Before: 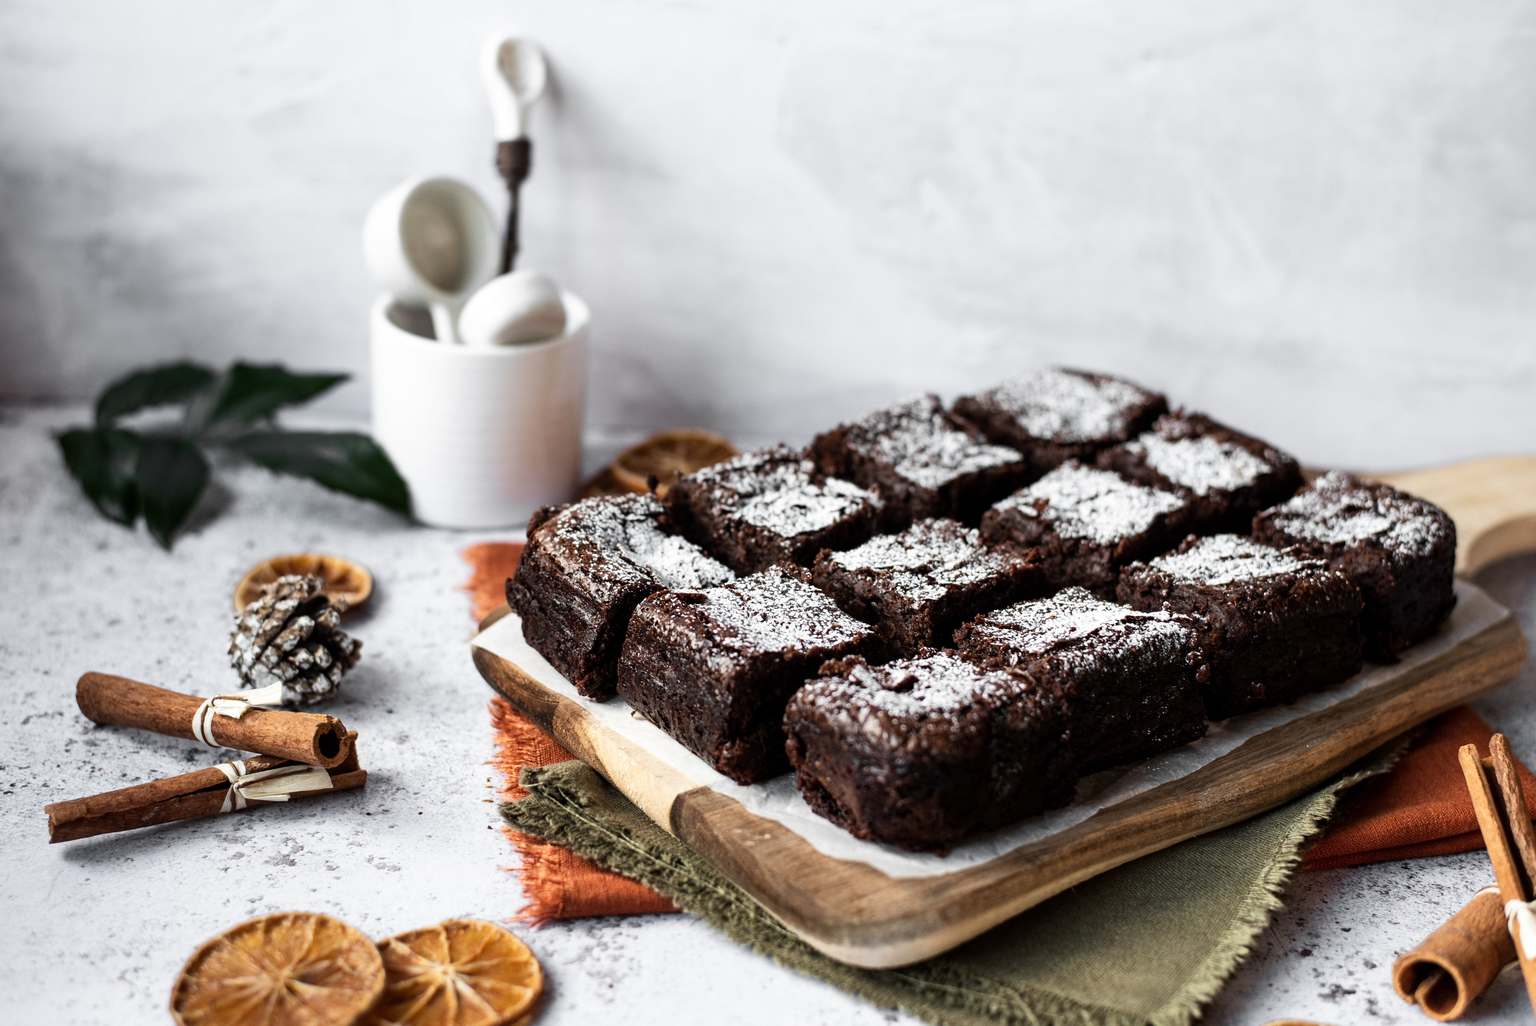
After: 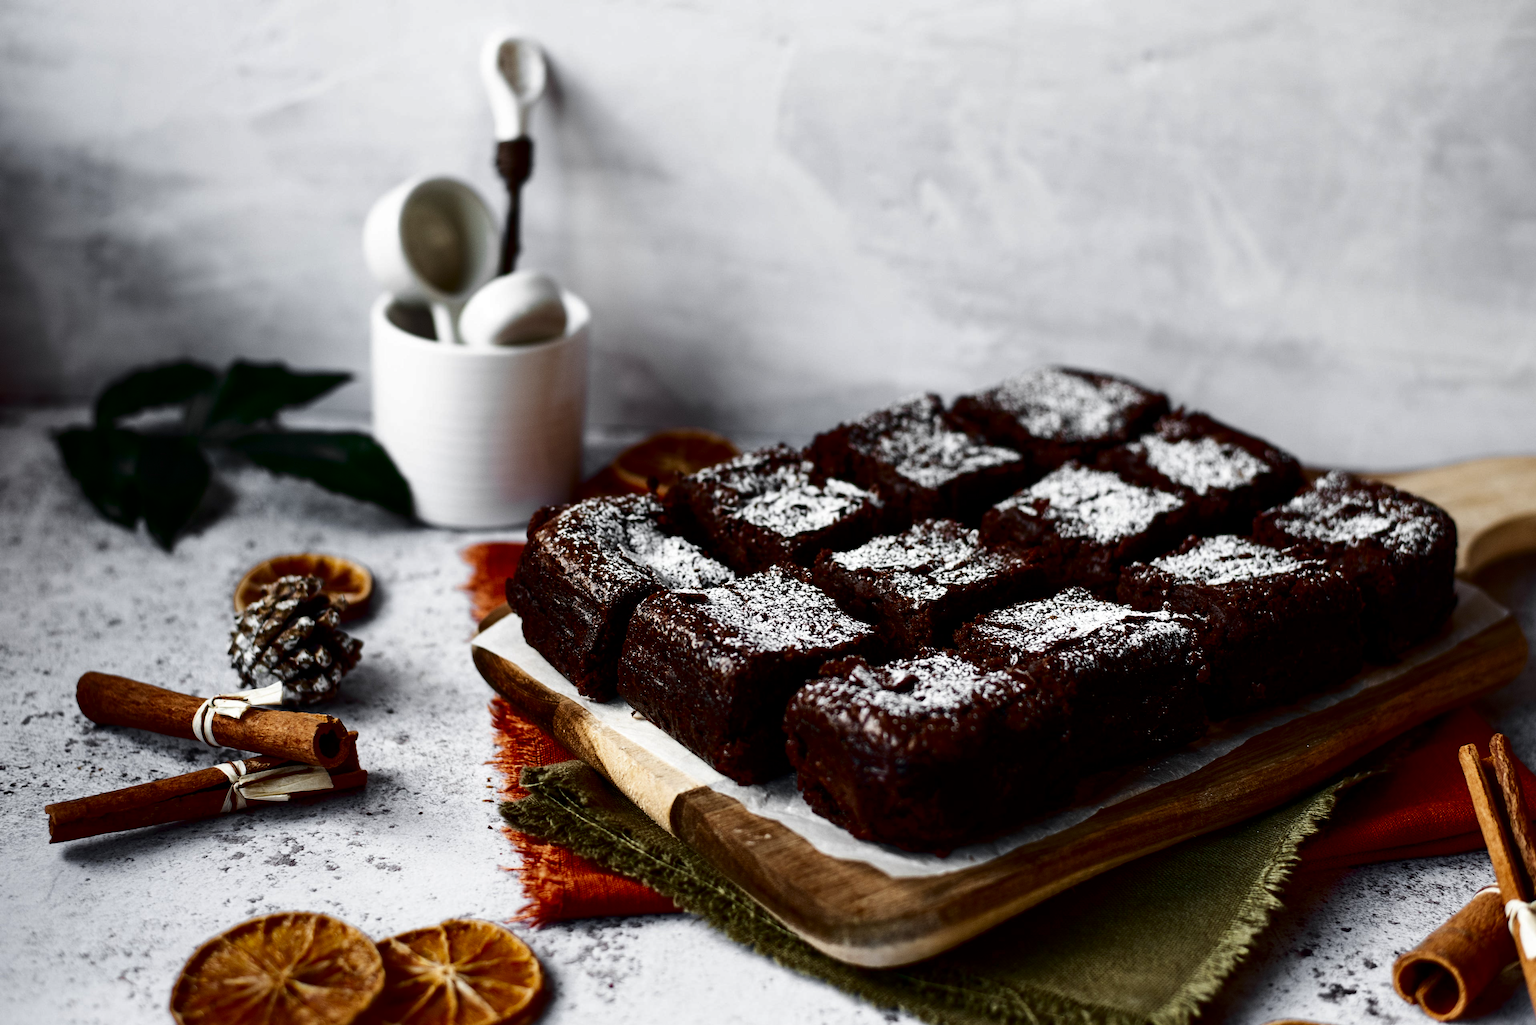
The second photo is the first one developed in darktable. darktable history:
contrast brightness saturation: contrast 0.095, brightness -0.571, saturation 0.17
